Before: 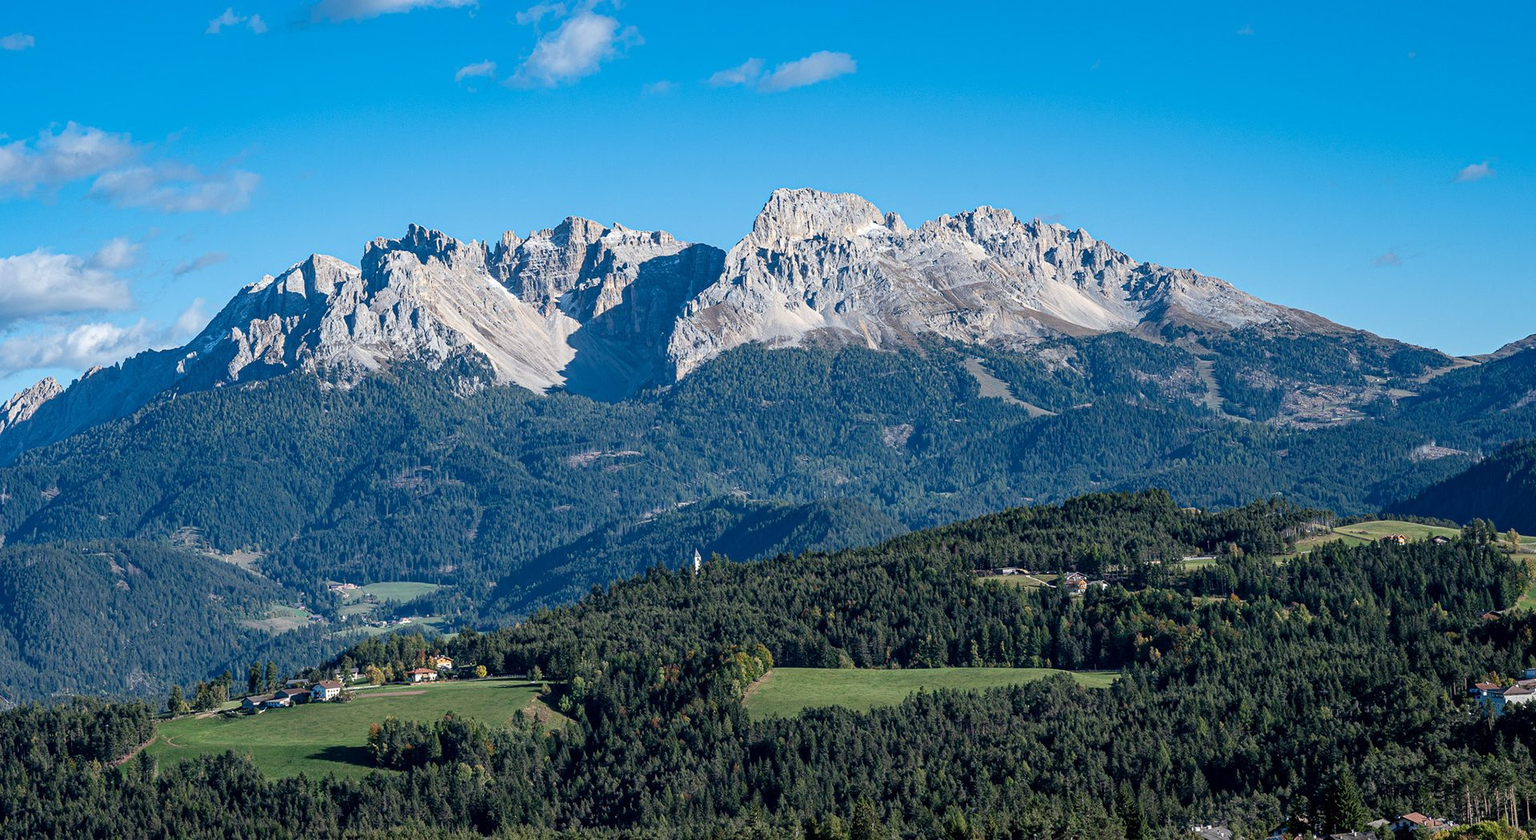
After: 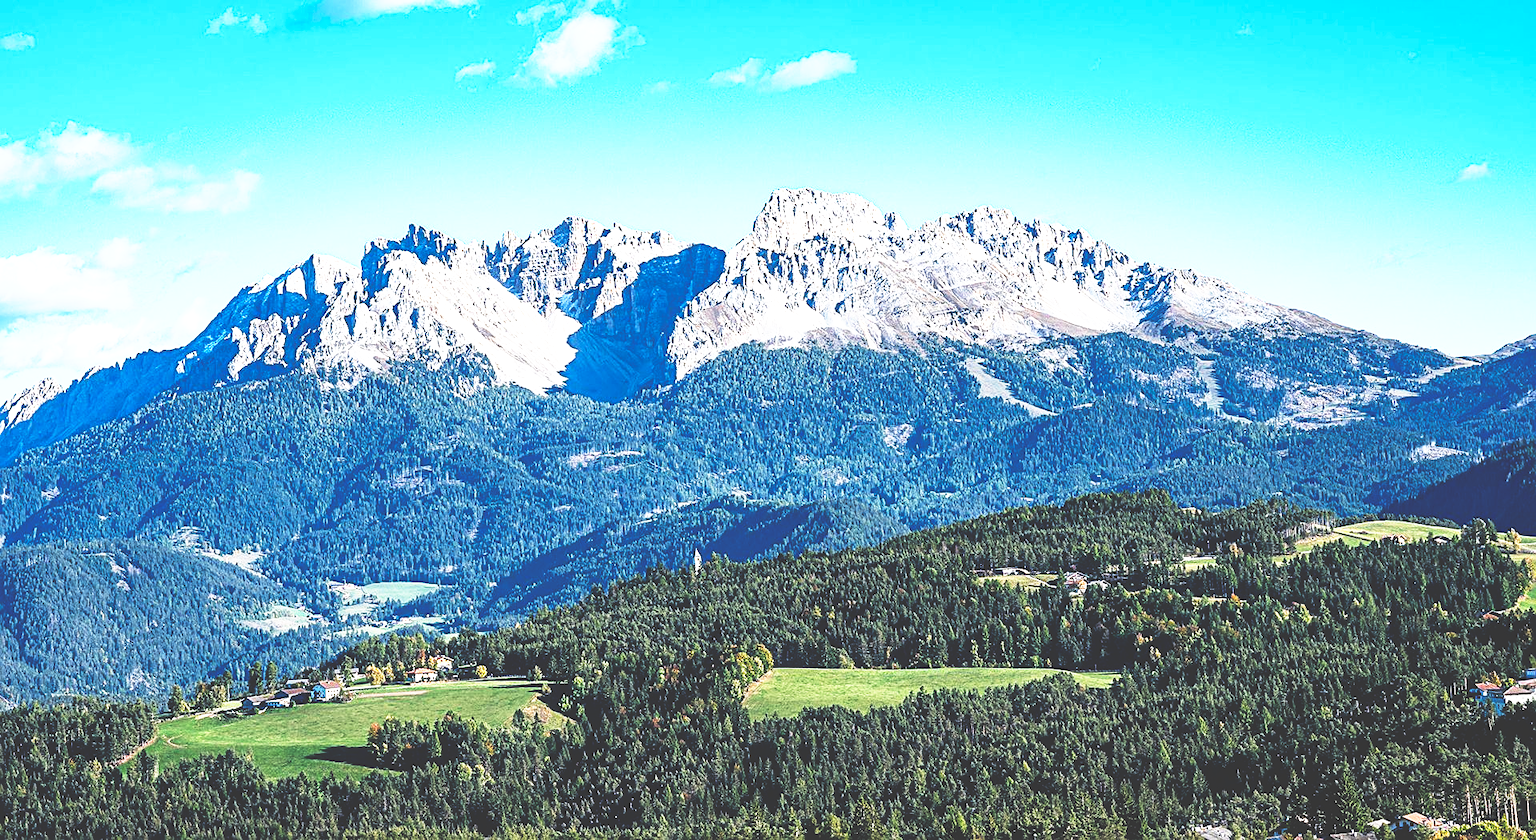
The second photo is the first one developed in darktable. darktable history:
exposure: black level correction 0, exposure 1 EV, compensate exposure bias true, compensate highlight preservation false
color calibration: x 0.342, y 0.356, temperature 5122 K
base curve: curves: ch0 [(0, 0.036) (0.007, 0.037) (0.604, 0.887) (1, 1)], preserve colors none
sharpen: on, module defaults
